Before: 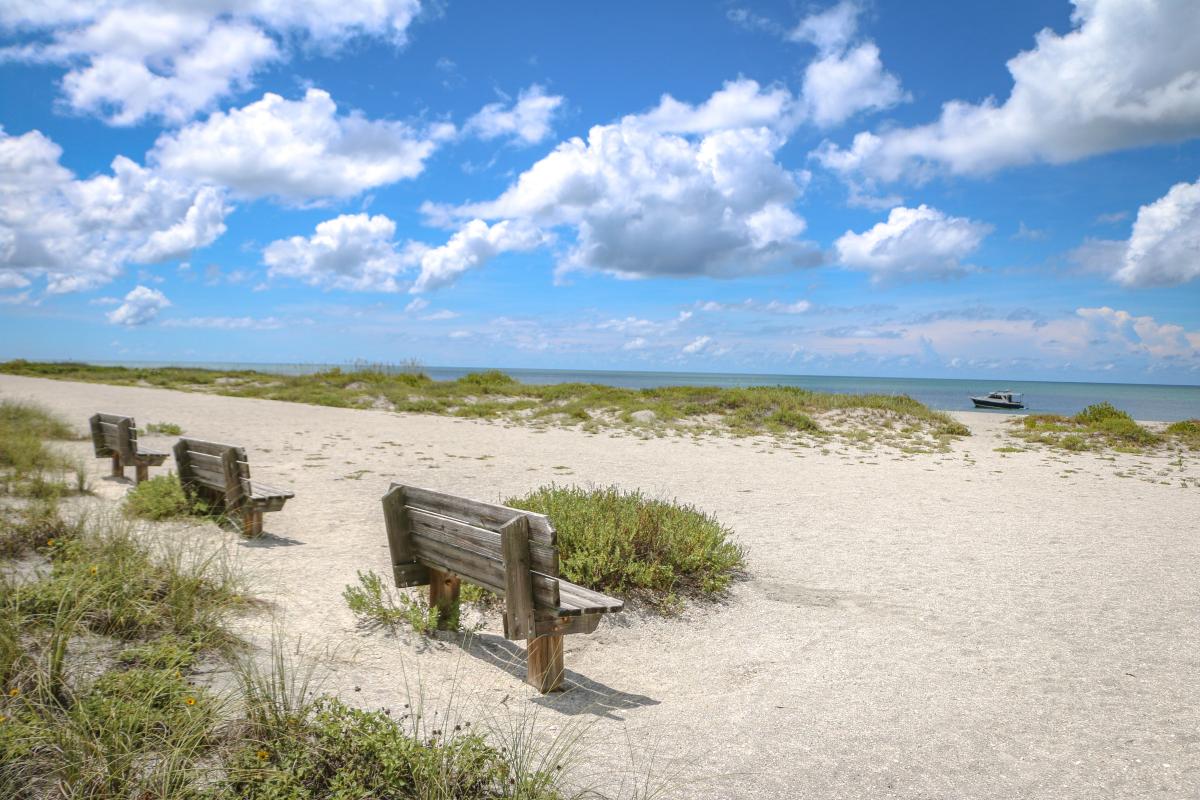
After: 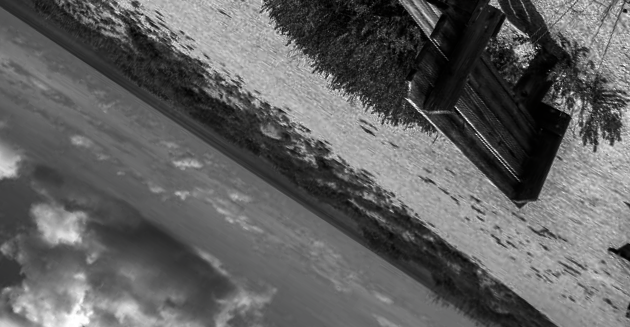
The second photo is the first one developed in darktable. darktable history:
contrast brightness saturation: contrast 0.023, brightness -0.993, saturation -0.992
crop and rotate: angle 147.97°, left 9.093%, top 15.623%, right 4.586%, bottom 17.183%
